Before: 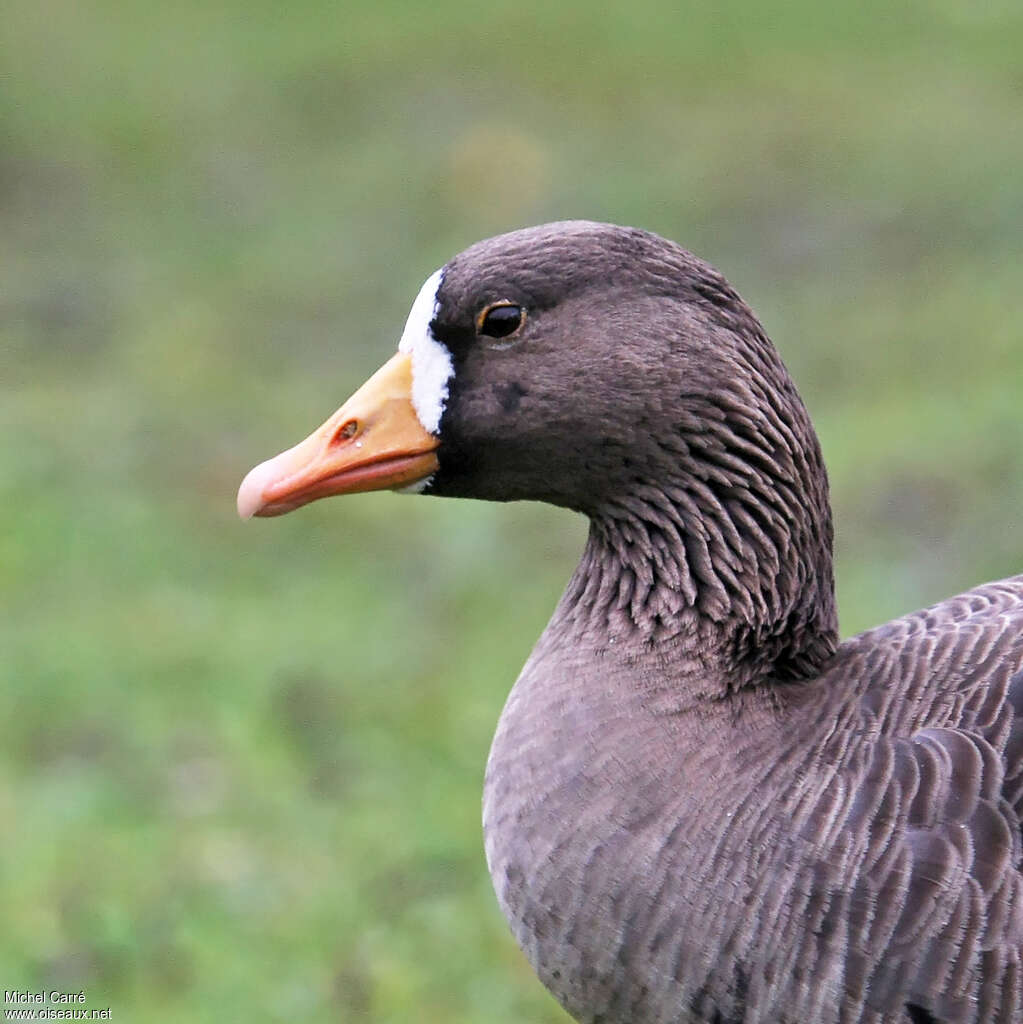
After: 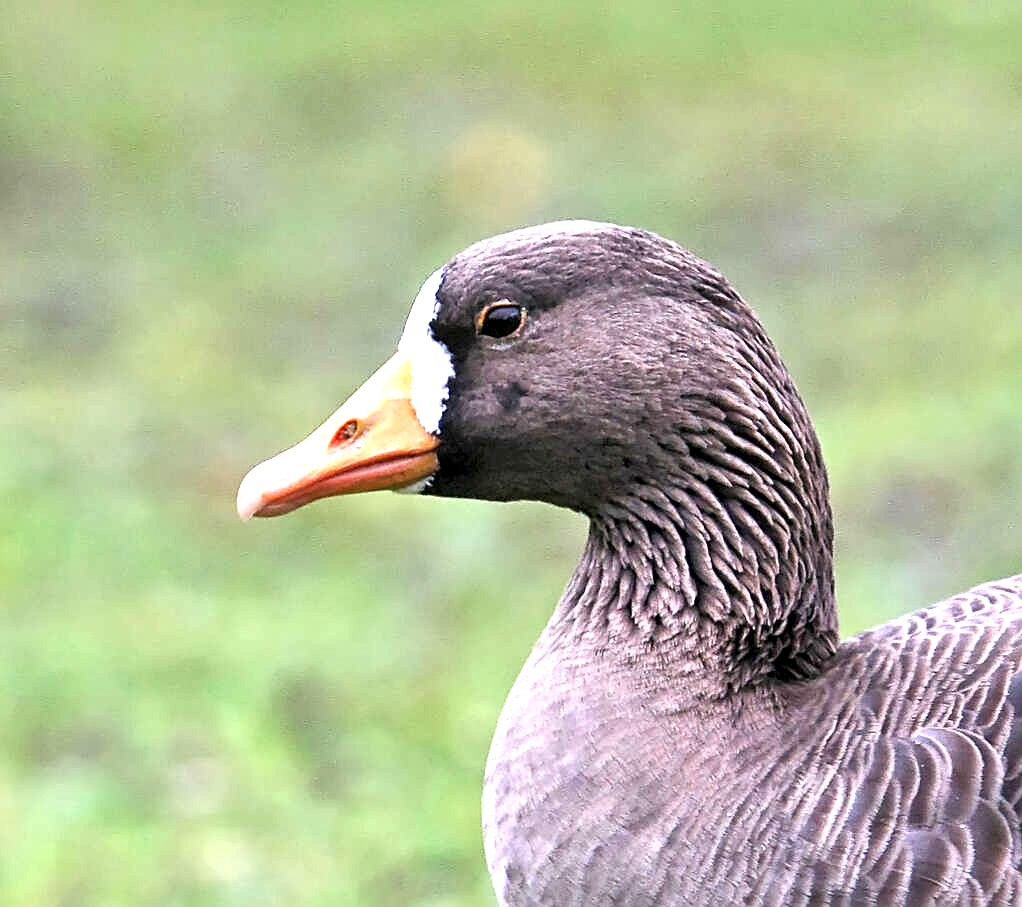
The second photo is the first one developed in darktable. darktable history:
local contrast: mode bilateral grid, contrast 31, coarseness 25, midtone range 0.2
crop and rotate: top 0%, bottom 11.409%
exposure: black level correction 0, exposure 0.889 EV, compensate highlight preservation false
sharpen: on, module defaults
